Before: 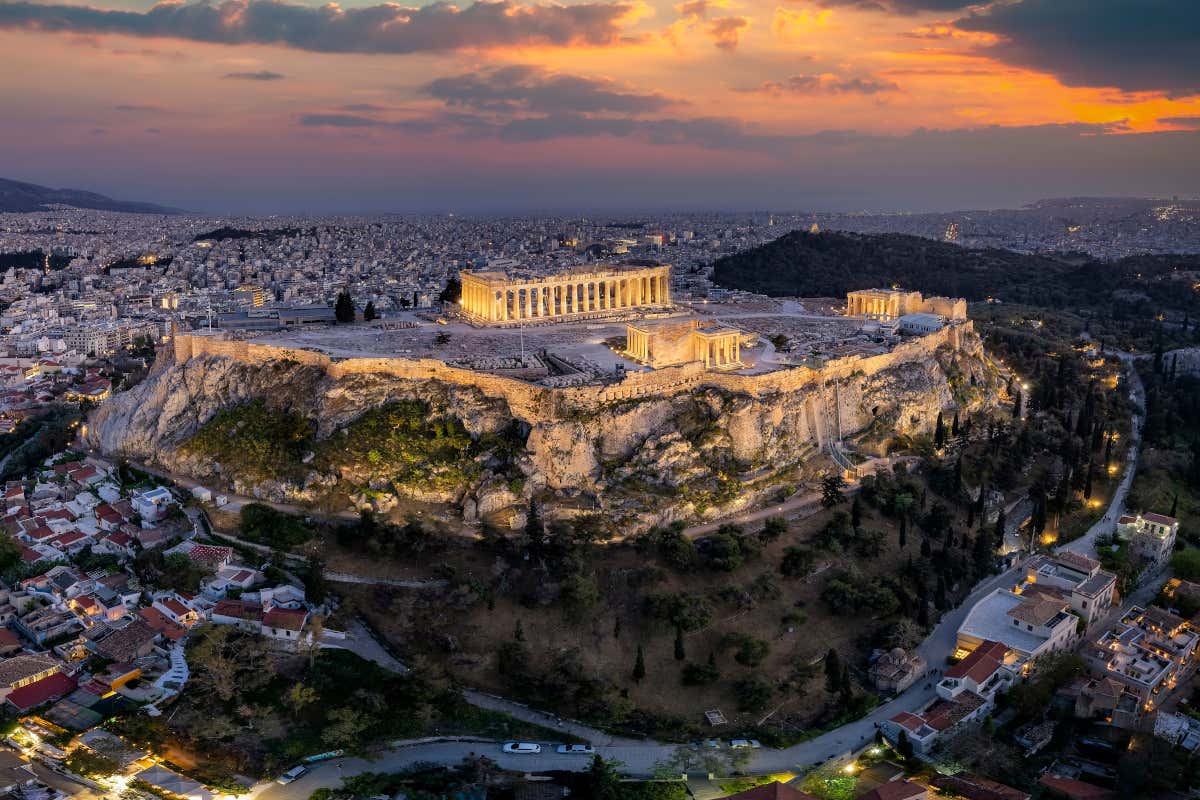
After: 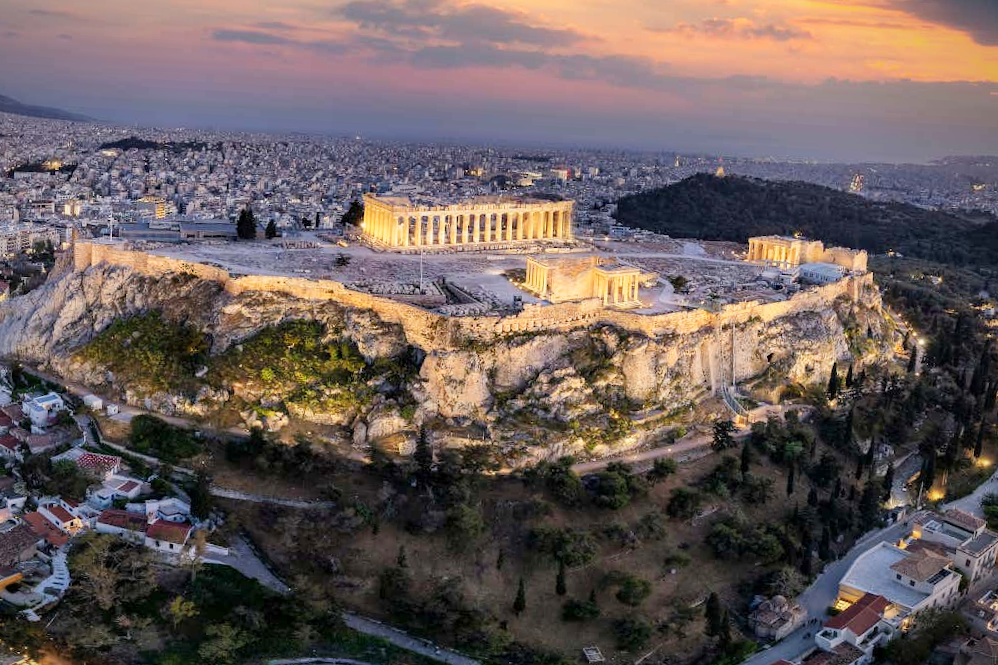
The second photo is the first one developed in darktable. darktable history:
crop and rotate: angle -3.27°, left 5.211%, top 5.211%, right 4.607%, bottom 4.607%
base curve: curves: ch0 [(0, 0) (0.204, 0.334) (0.55, 0.733) (1, 1)], preserve colors none
vignetting: fall-off radius 81.94%
